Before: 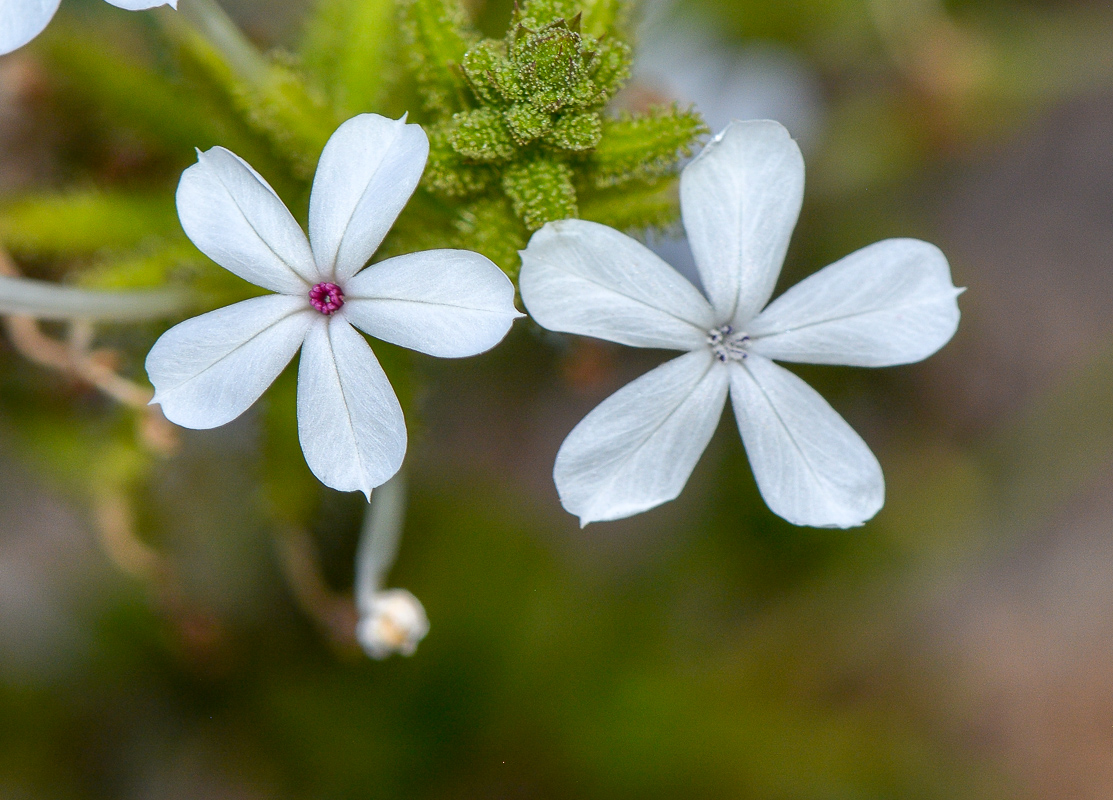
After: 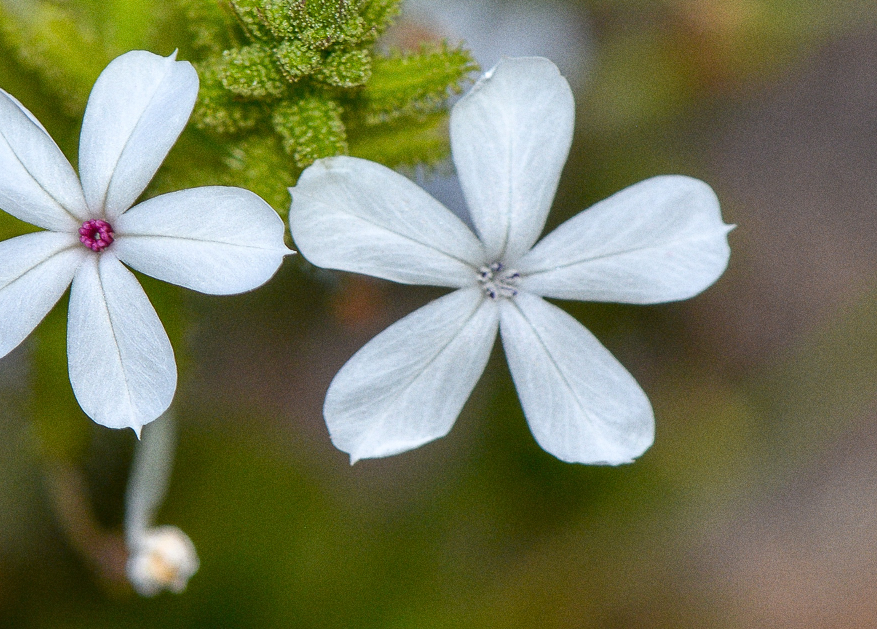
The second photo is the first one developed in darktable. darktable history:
crop and rotate: left 20.74%, top 7.912%, right 0.375%, bottom 13.378%
grain: on, module defaults
